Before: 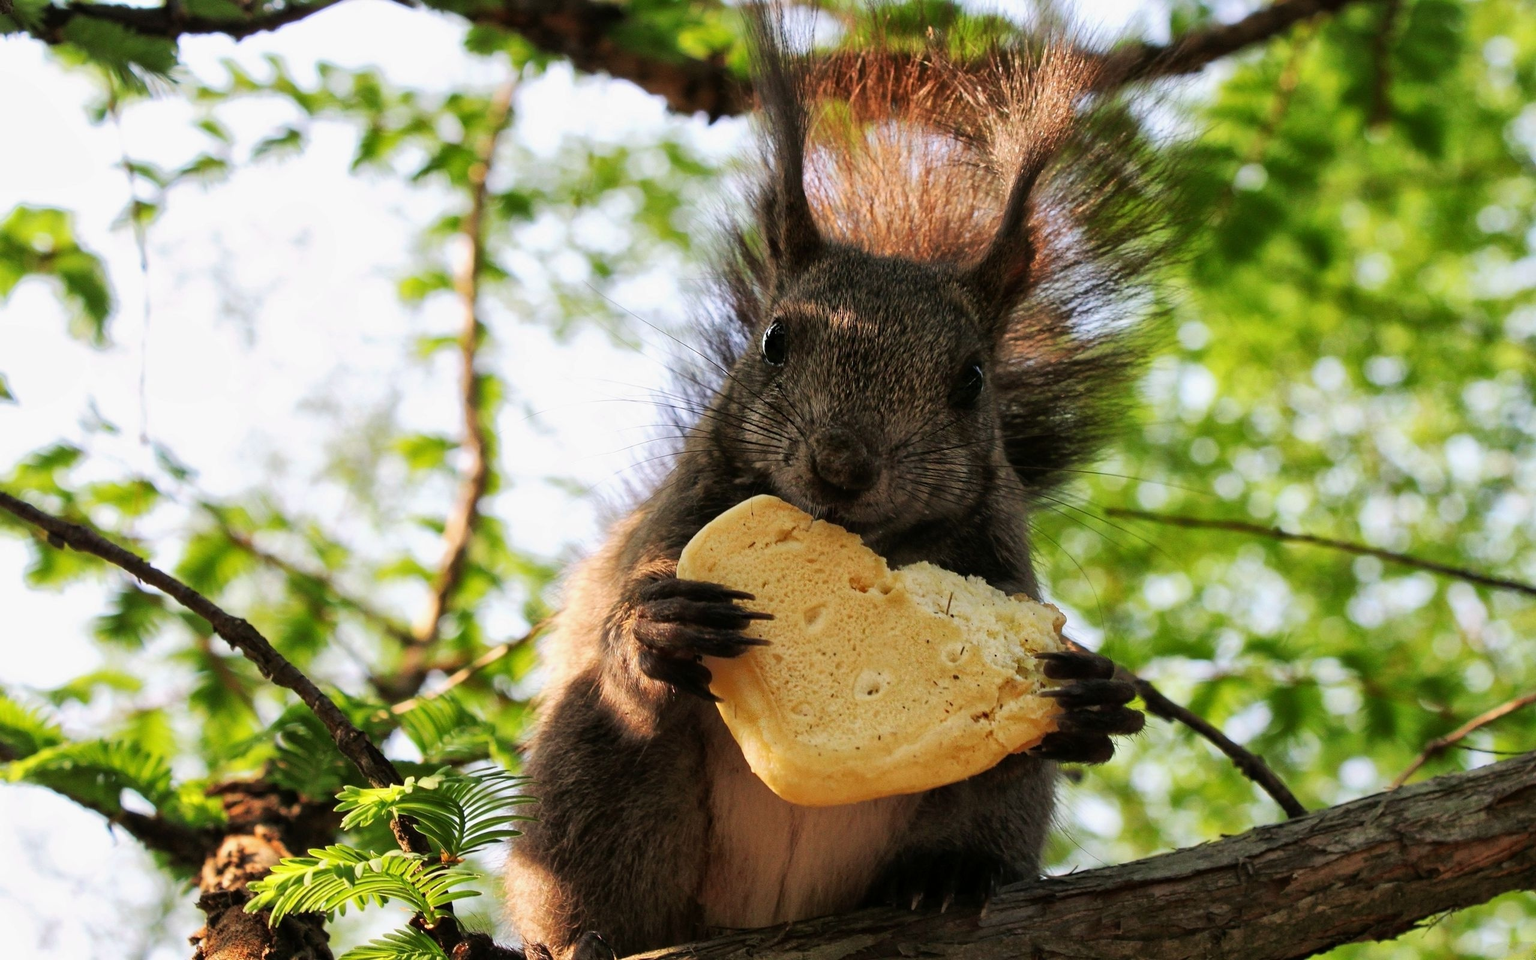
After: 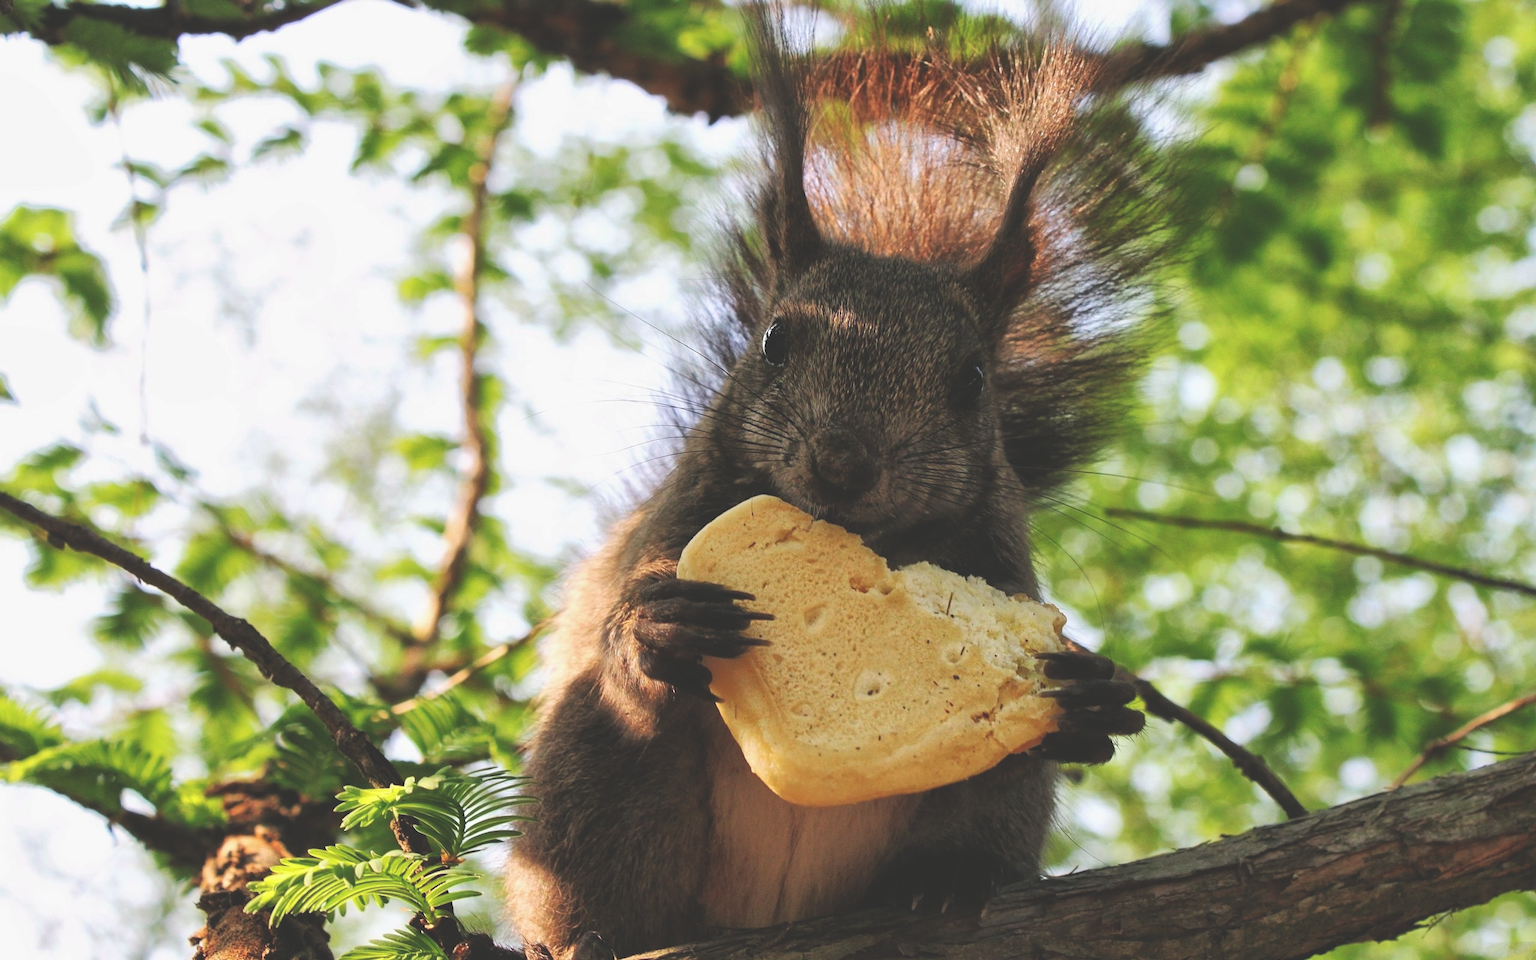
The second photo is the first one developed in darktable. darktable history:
exposure: black level correction -0.03, compensate highlight preservation false
tone equalizer: on, module defaults
